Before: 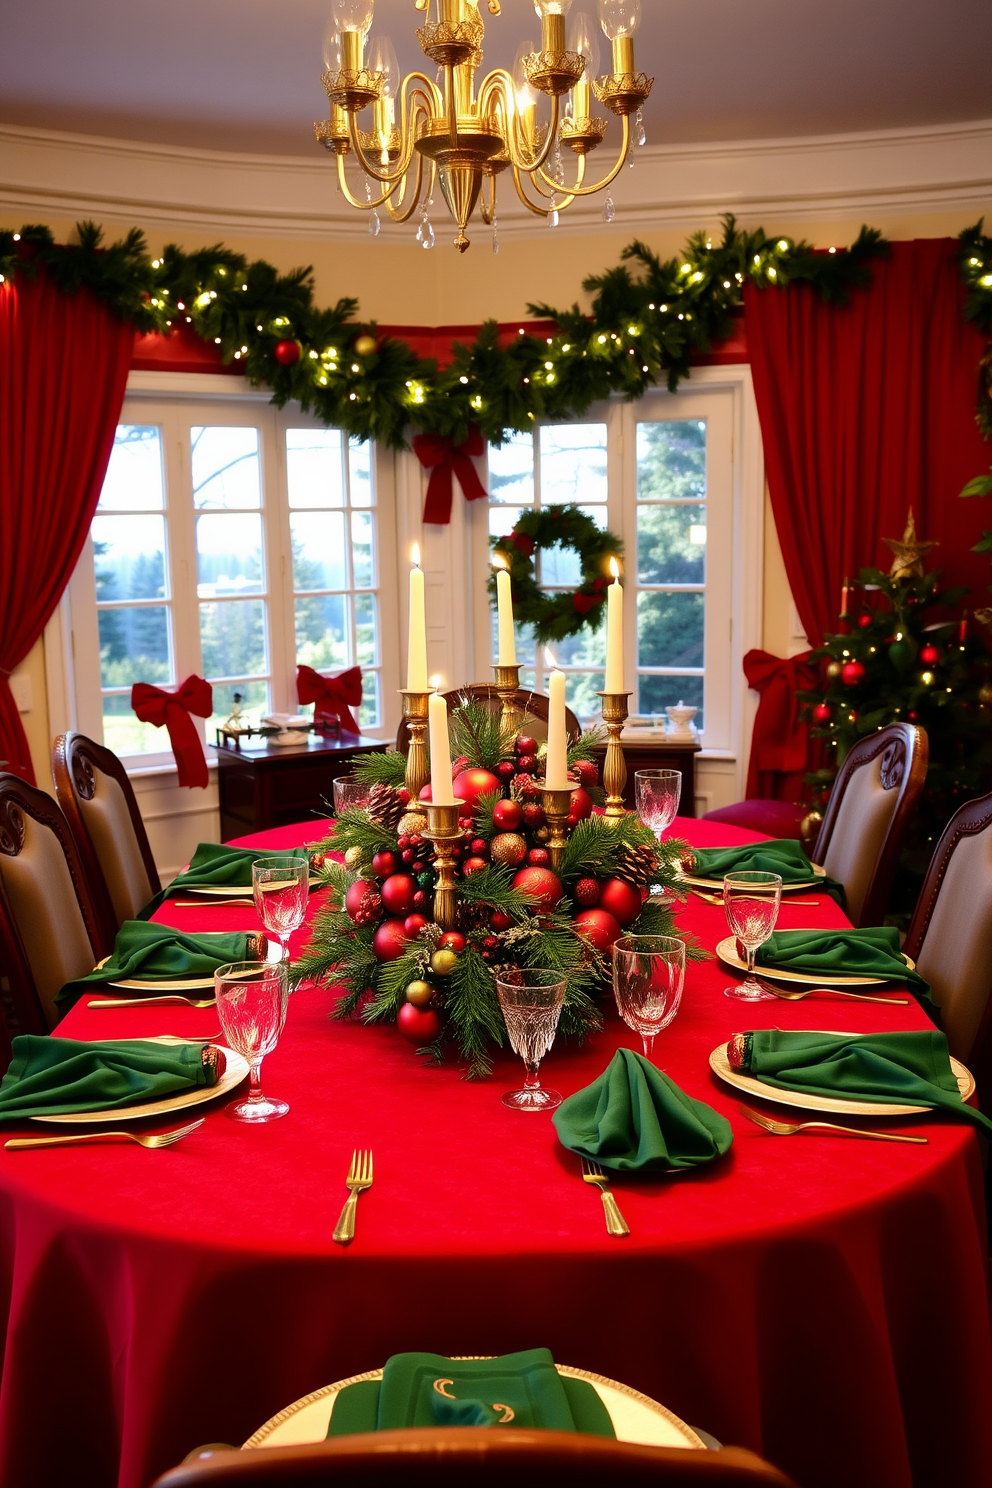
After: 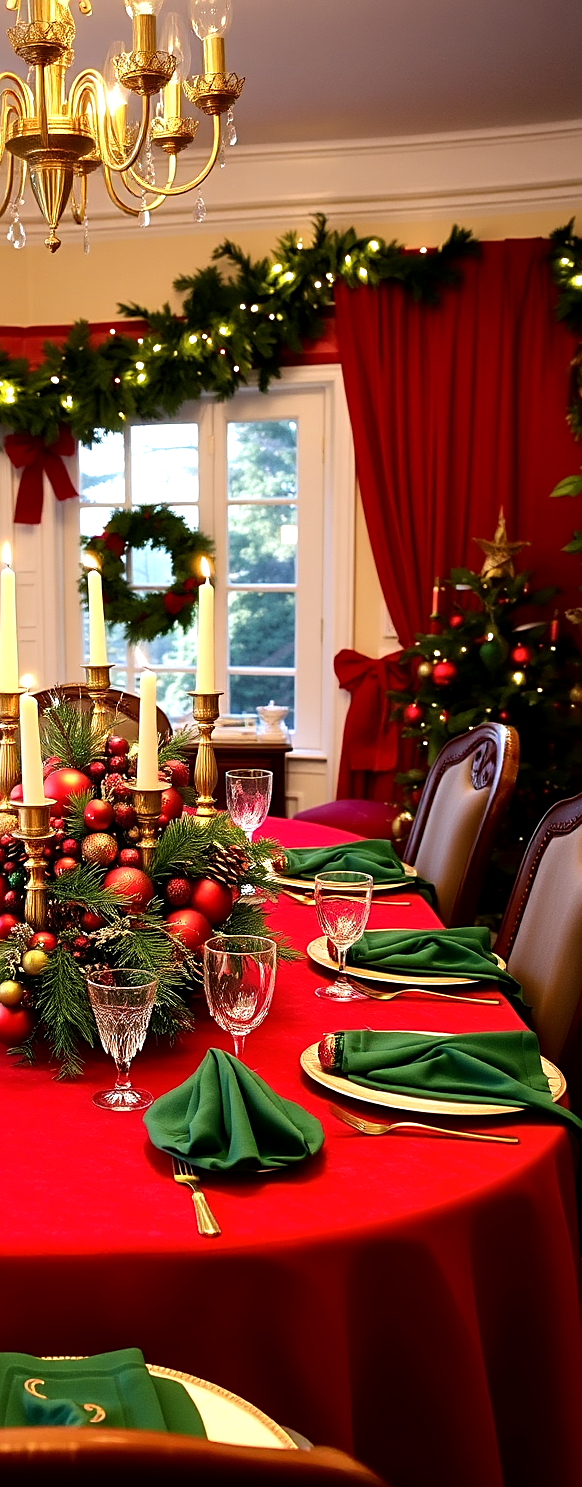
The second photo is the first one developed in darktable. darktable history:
crop: left 41.266%
shadows and highlights: shadows 13.83, white point adjustment 1.27, highlights -0.86, soften with gaussian
sharpen: on, module defaults
exposure: black level correction 0.001, exposure 0.296 EV, compensate exposure bias true, compensate highlight preservation false
